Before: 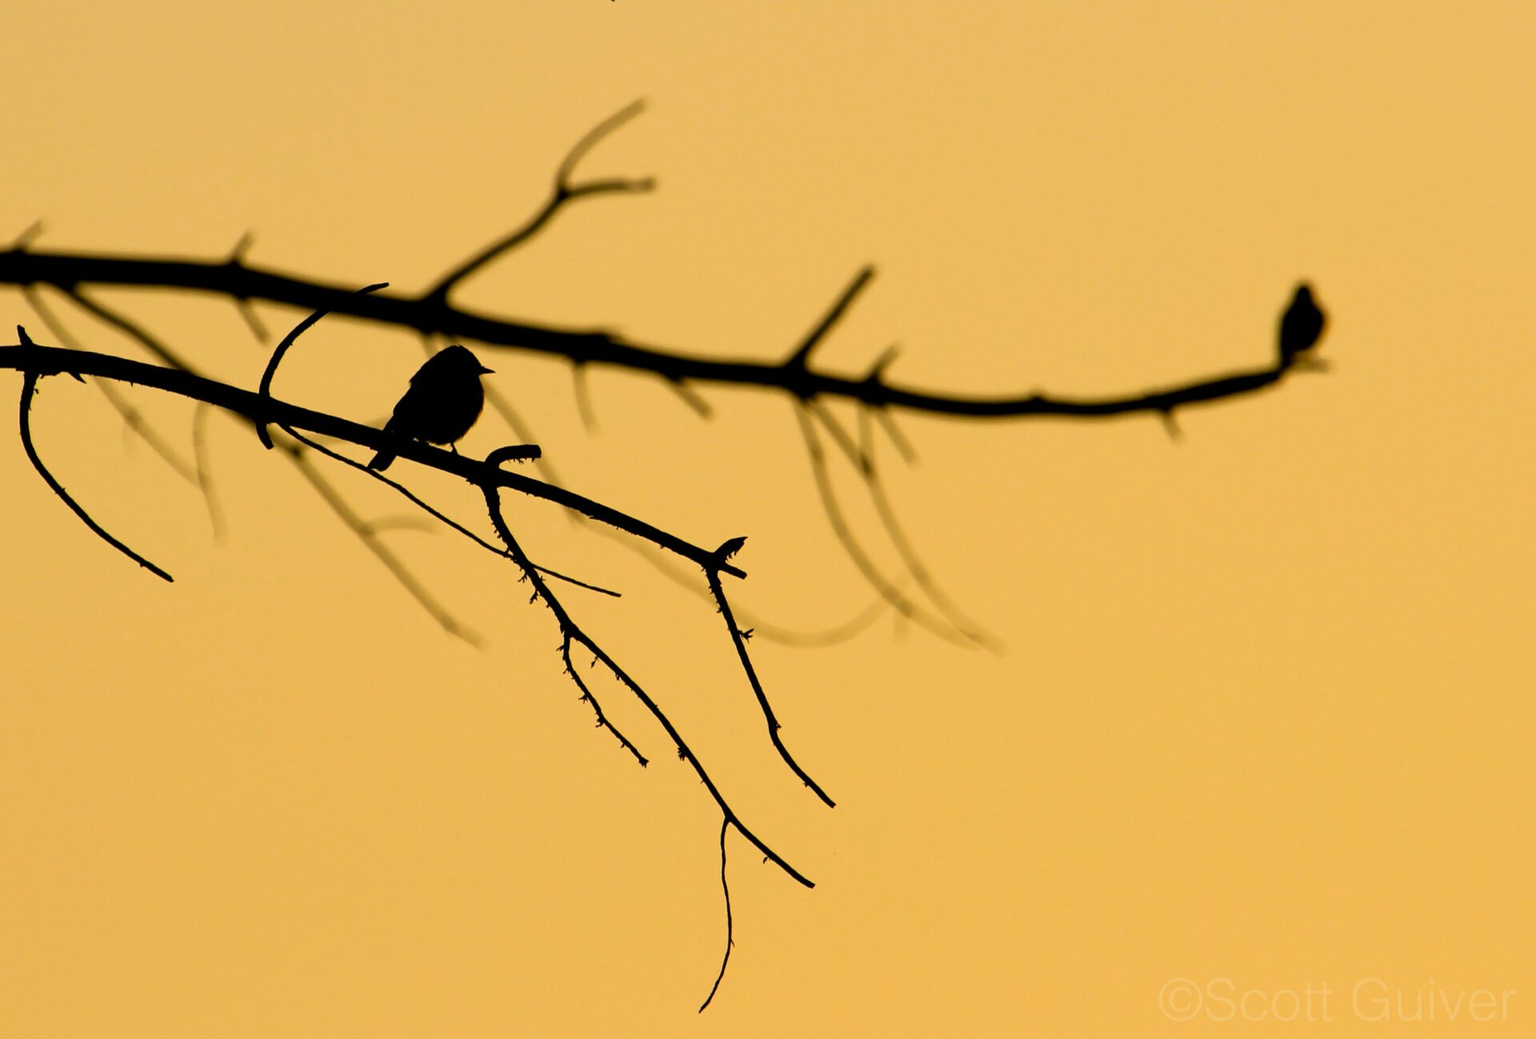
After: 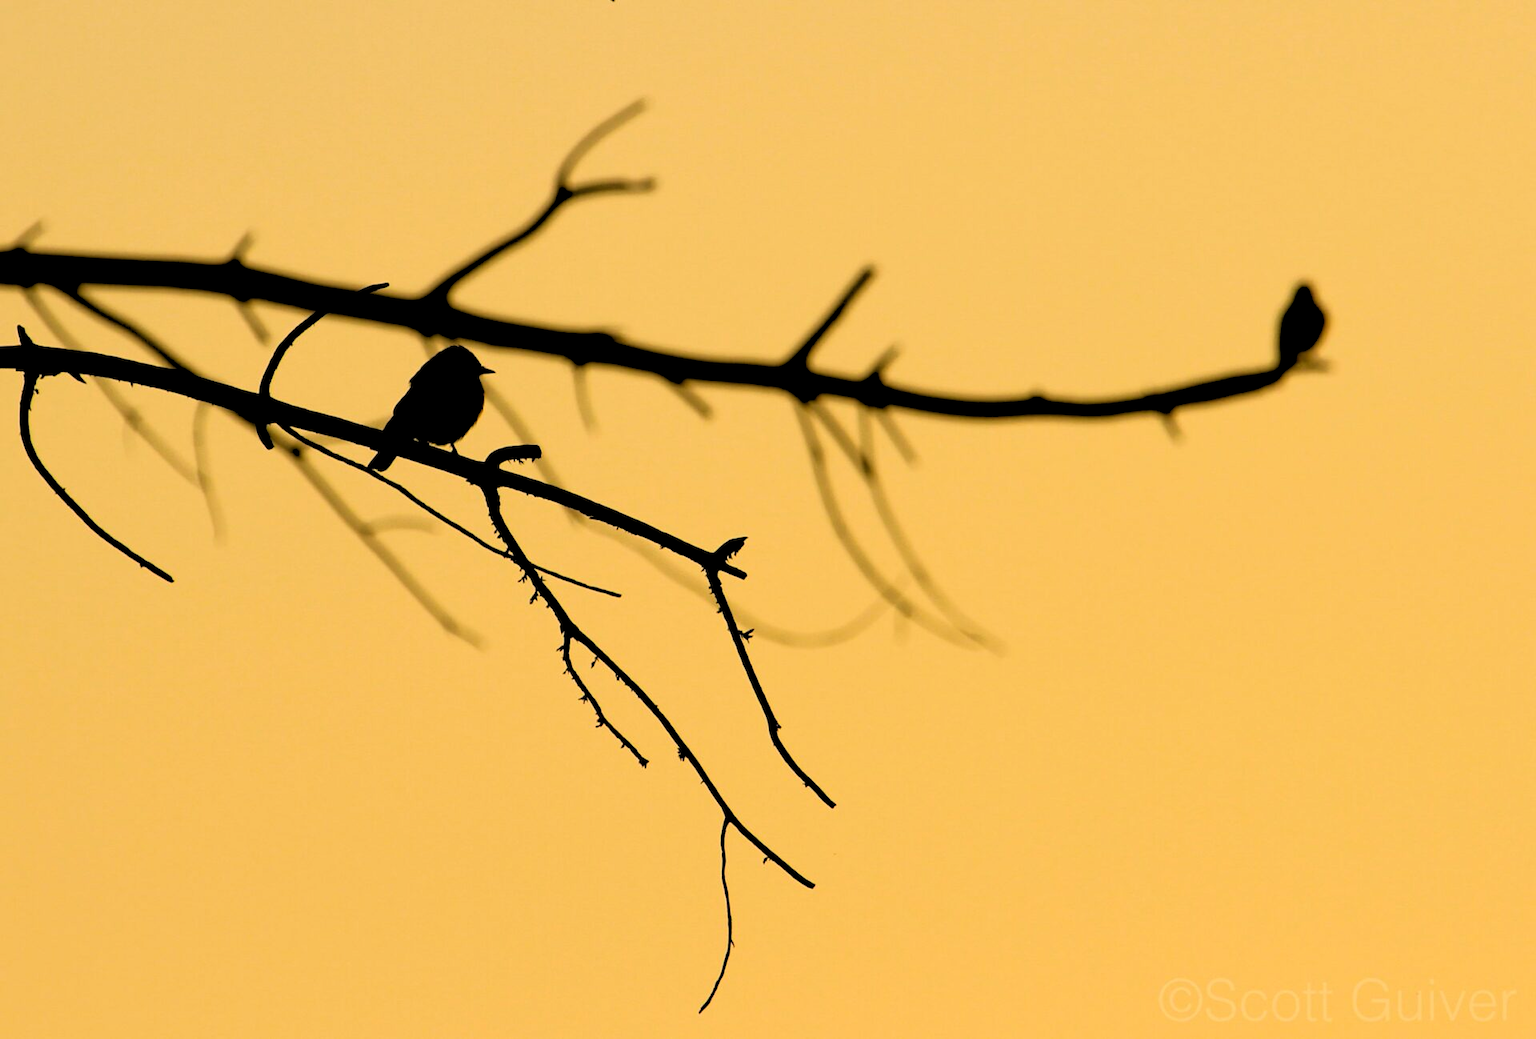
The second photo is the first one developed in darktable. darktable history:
rgb levels: levels [[0.029, 0.461, 0.922], [0, 0.5, 1], [0, 0.5, 1]]
tone equalizer: on, module defaults
